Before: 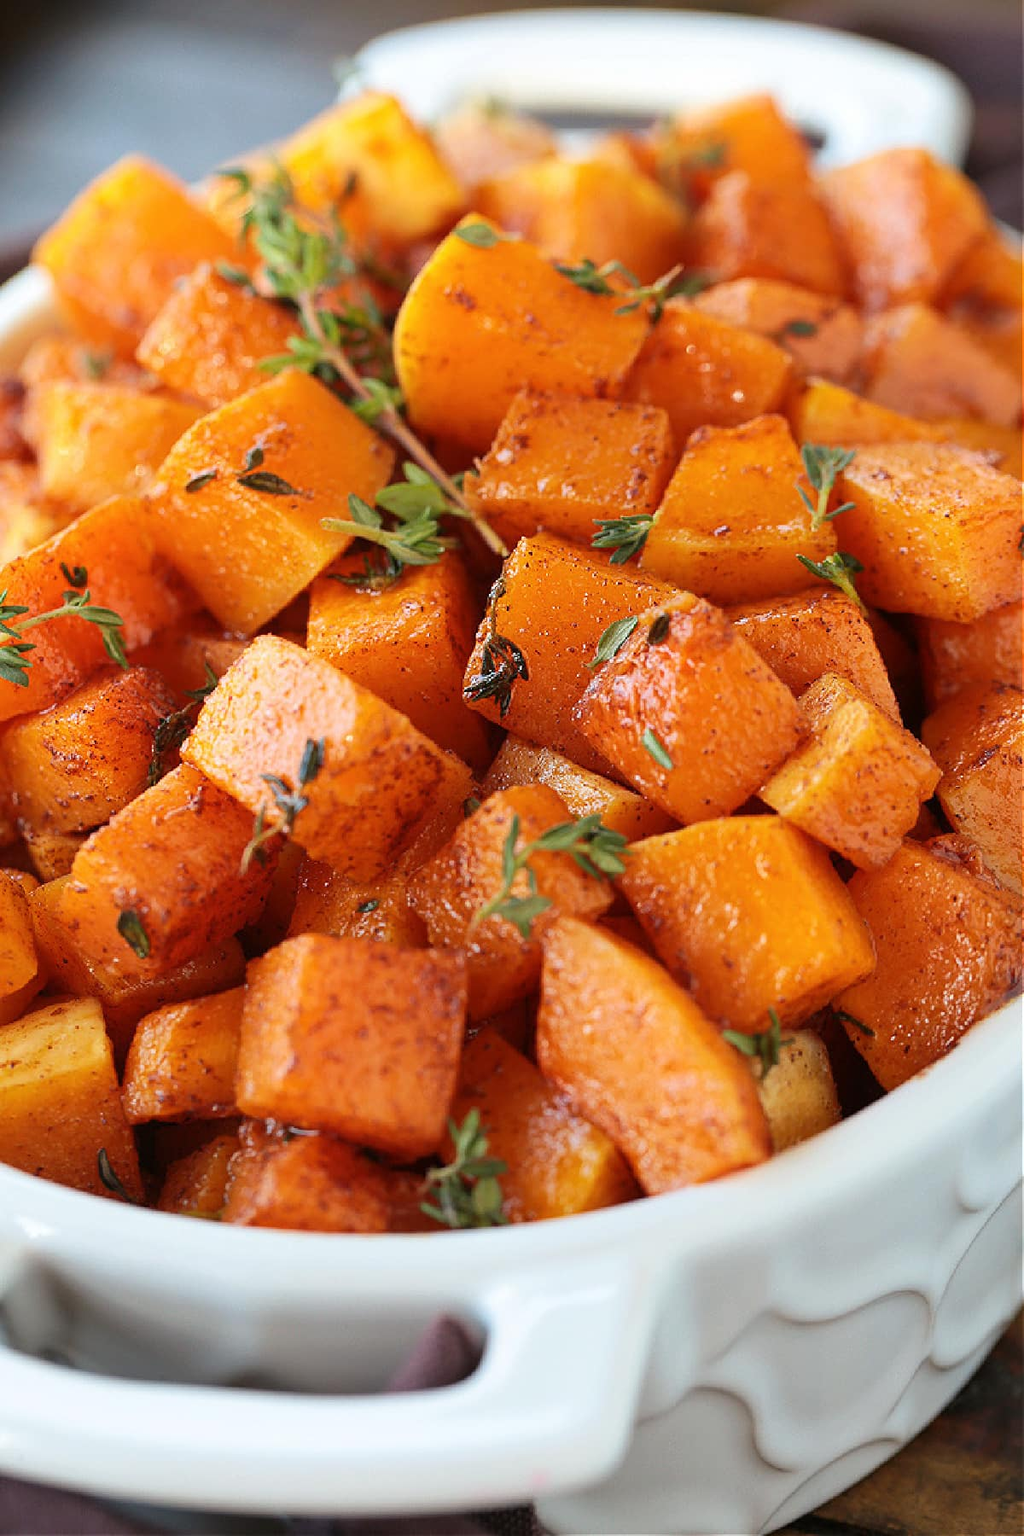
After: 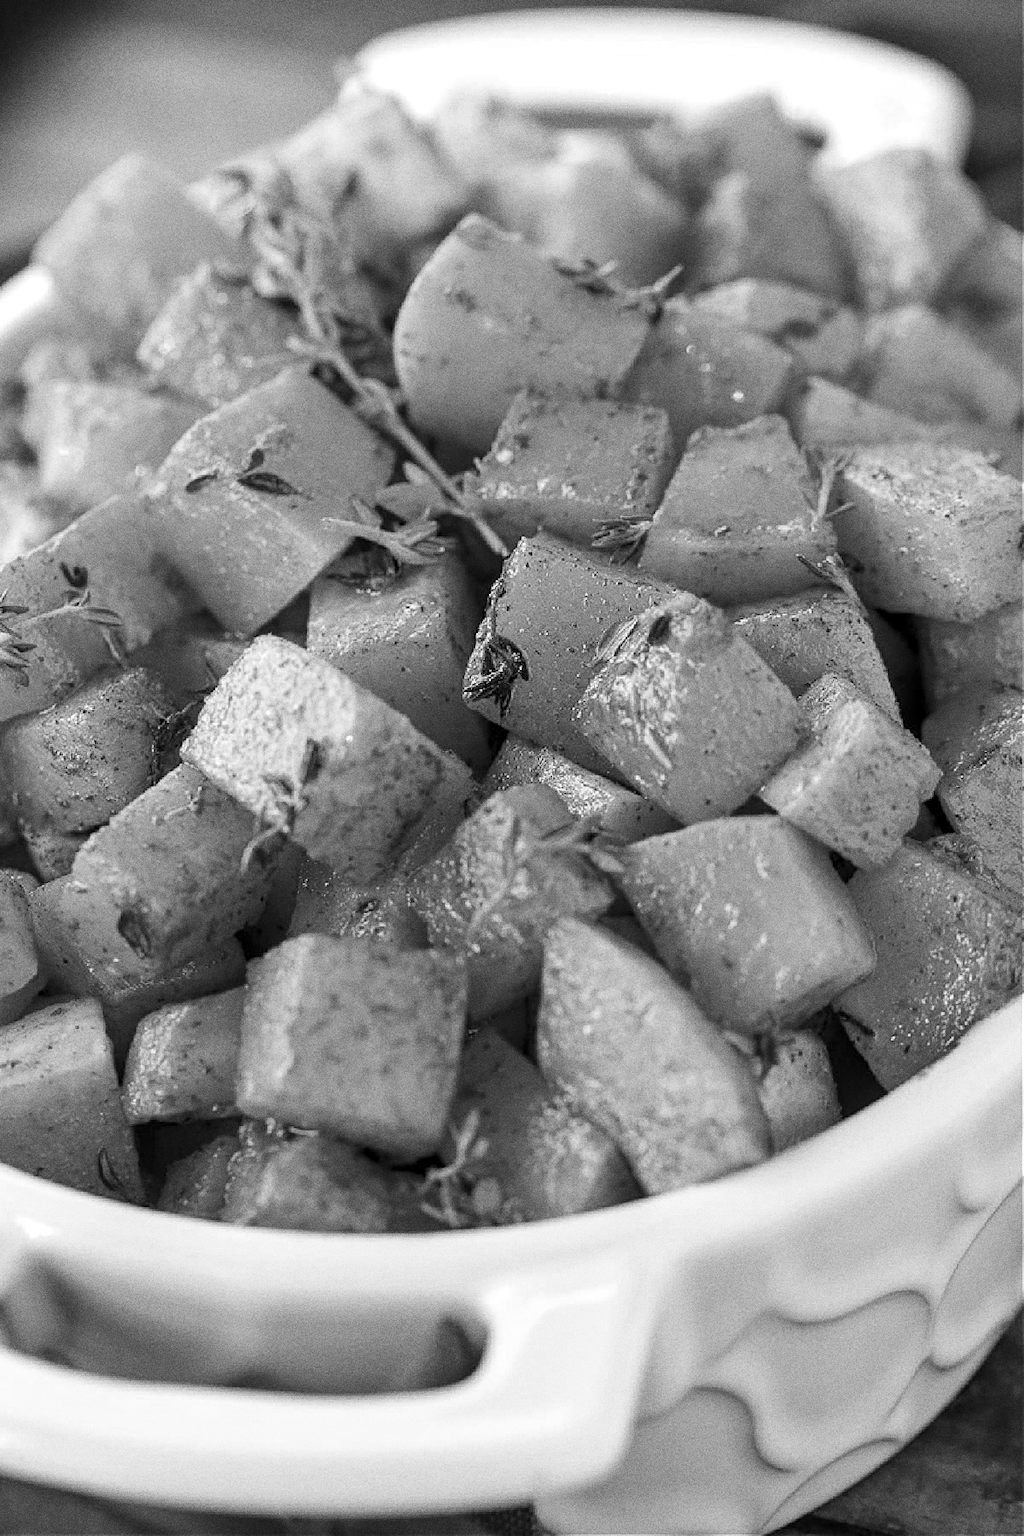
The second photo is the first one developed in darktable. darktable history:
monochrome: on, module defaults
grain: coarseness 0.09 ISO, strength 40%
local contrast: on, module defaults
white balance: red 0.98, blue 1.61
